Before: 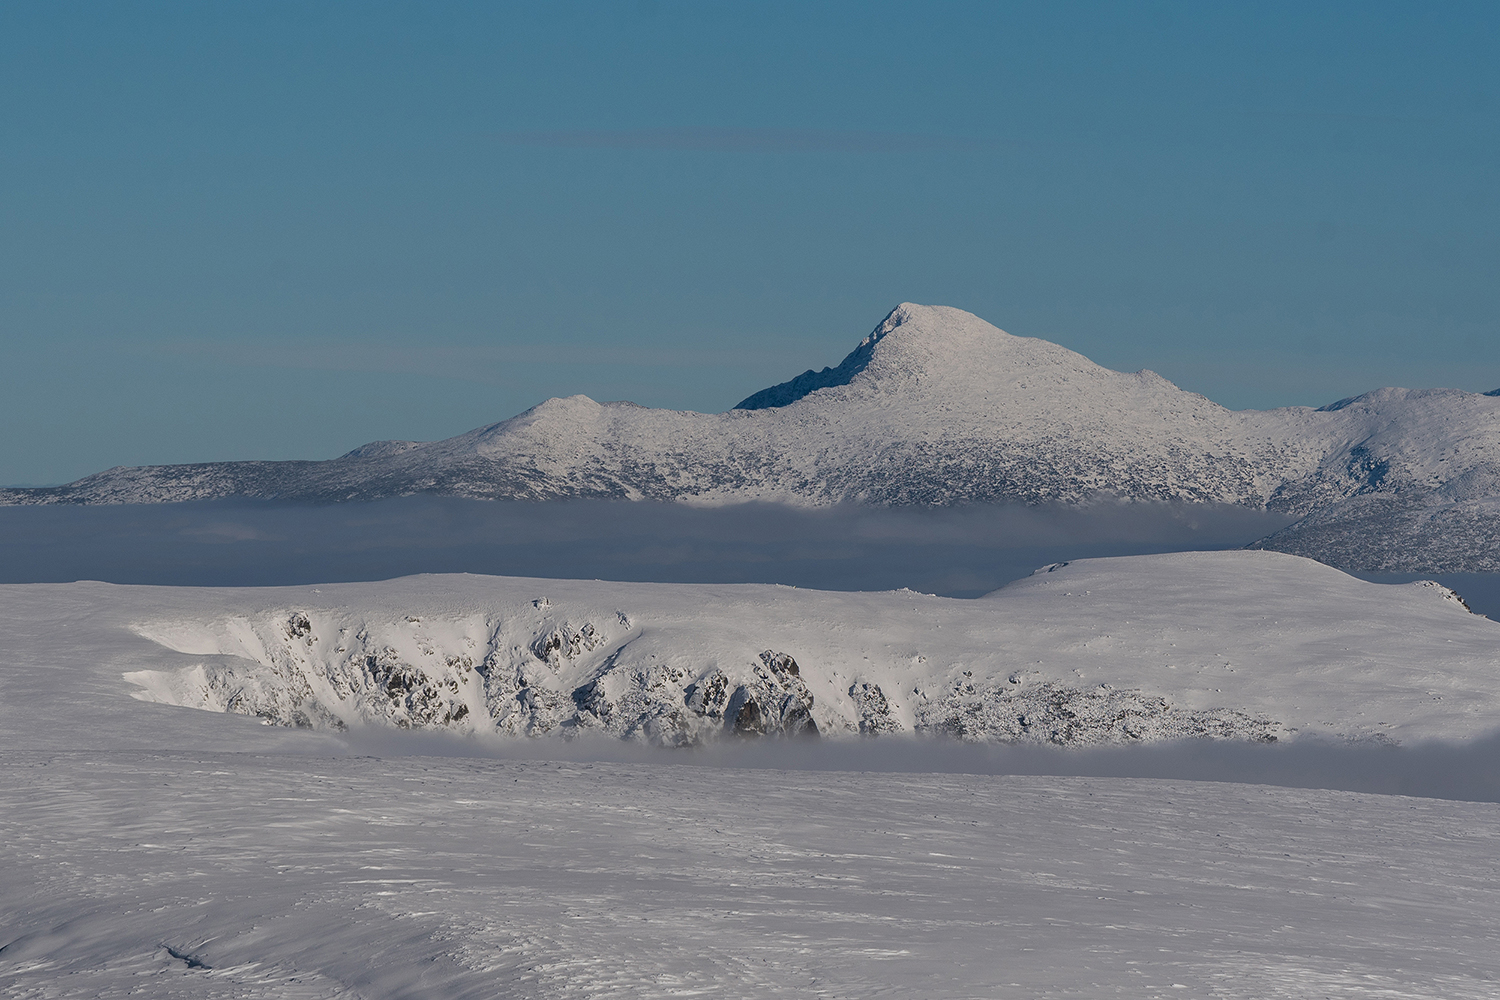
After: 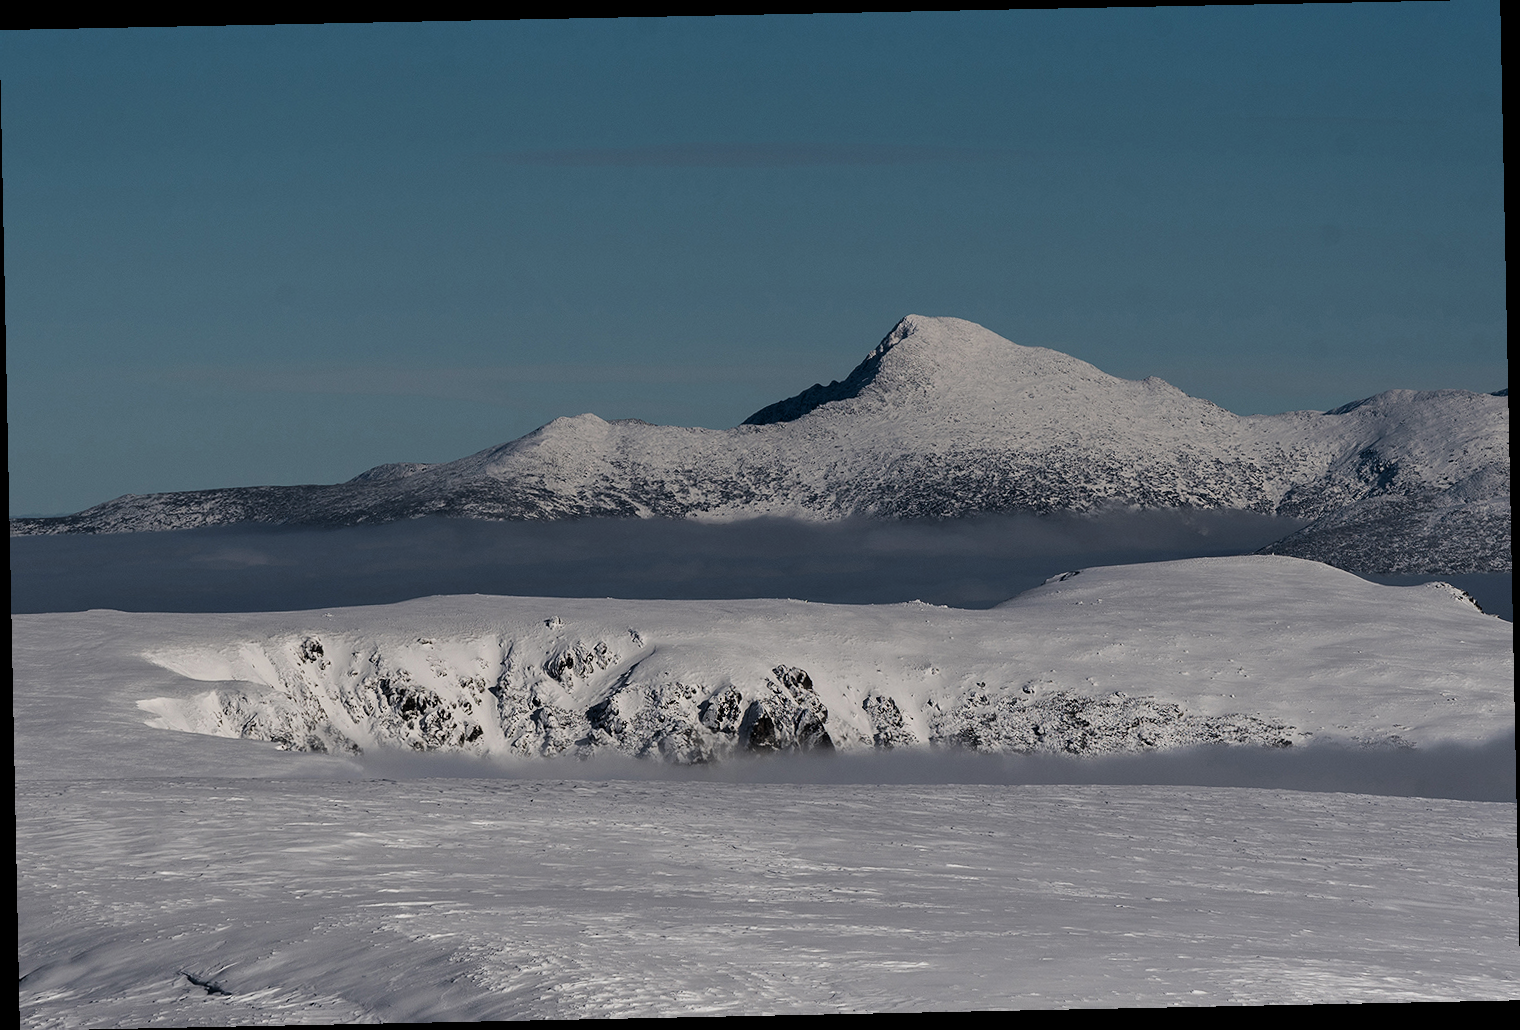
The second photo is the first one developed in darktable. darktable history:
filmic rgb: black relative exposure -5.42 EV, white relative exposure 2.85 EV, dynamic range scaling -37.73%, hardness 4, contrast 1.605, highlights saturation mix -0.93%
graduated density: rotation -0.352°, offset 57.64
rotate and perspective: rotation -1.17°, automatic cropping off
